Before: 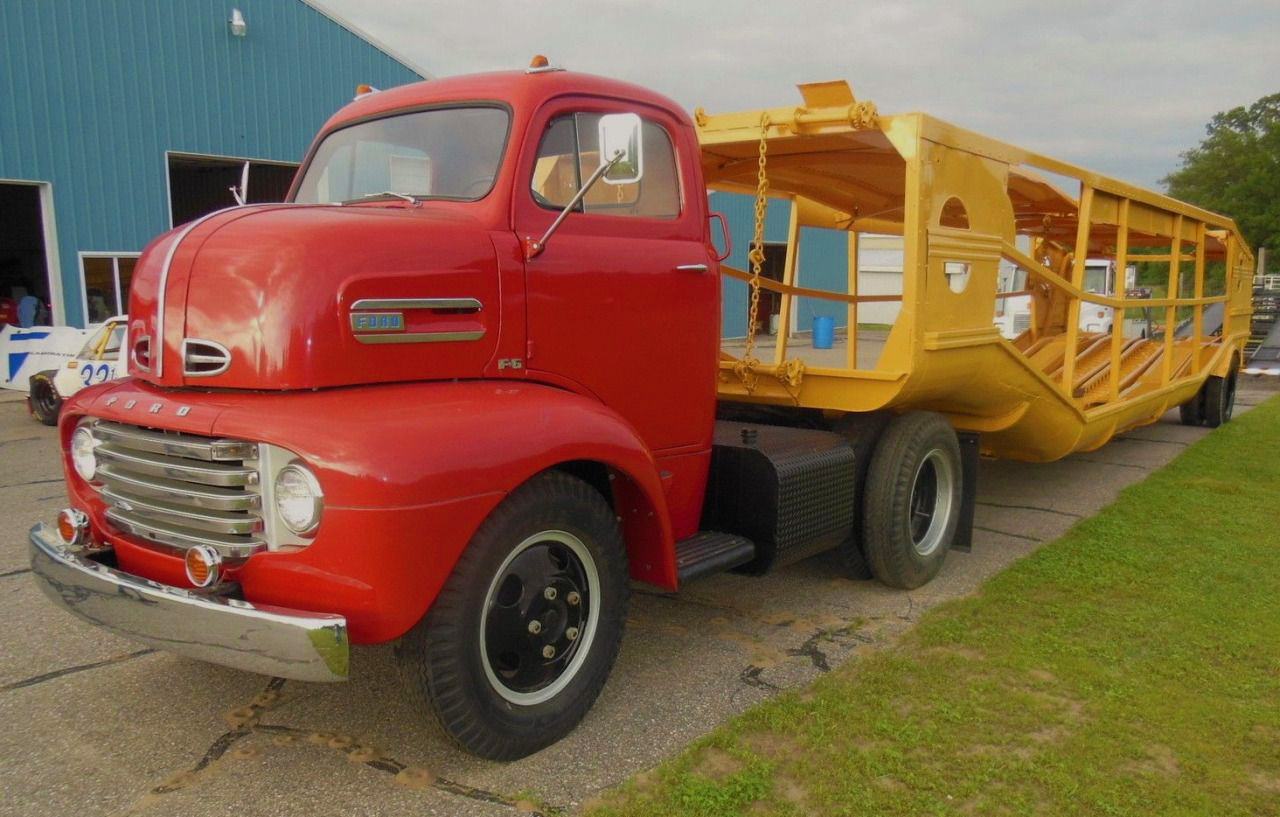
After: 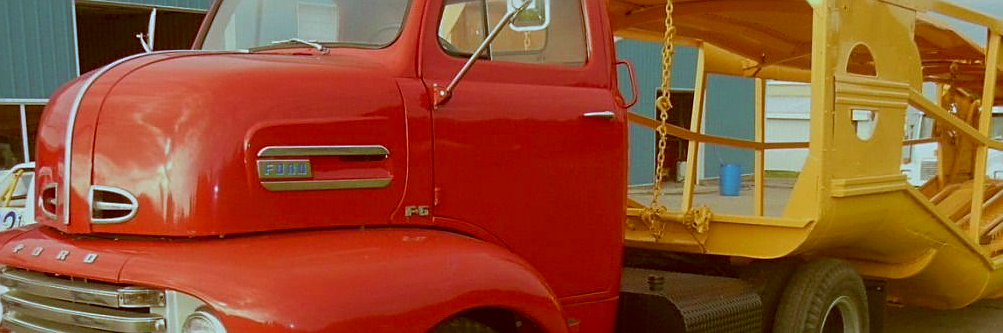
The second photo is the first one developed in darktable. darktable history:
crop: left 7.295%, top 18.804%, right 14.337%, bottom 40.434%
sharpen: on, module defaults
color correction: highlights a* -14.11, highlights b* -16.59, shadows a* 10.26, shadows b* 29.68
